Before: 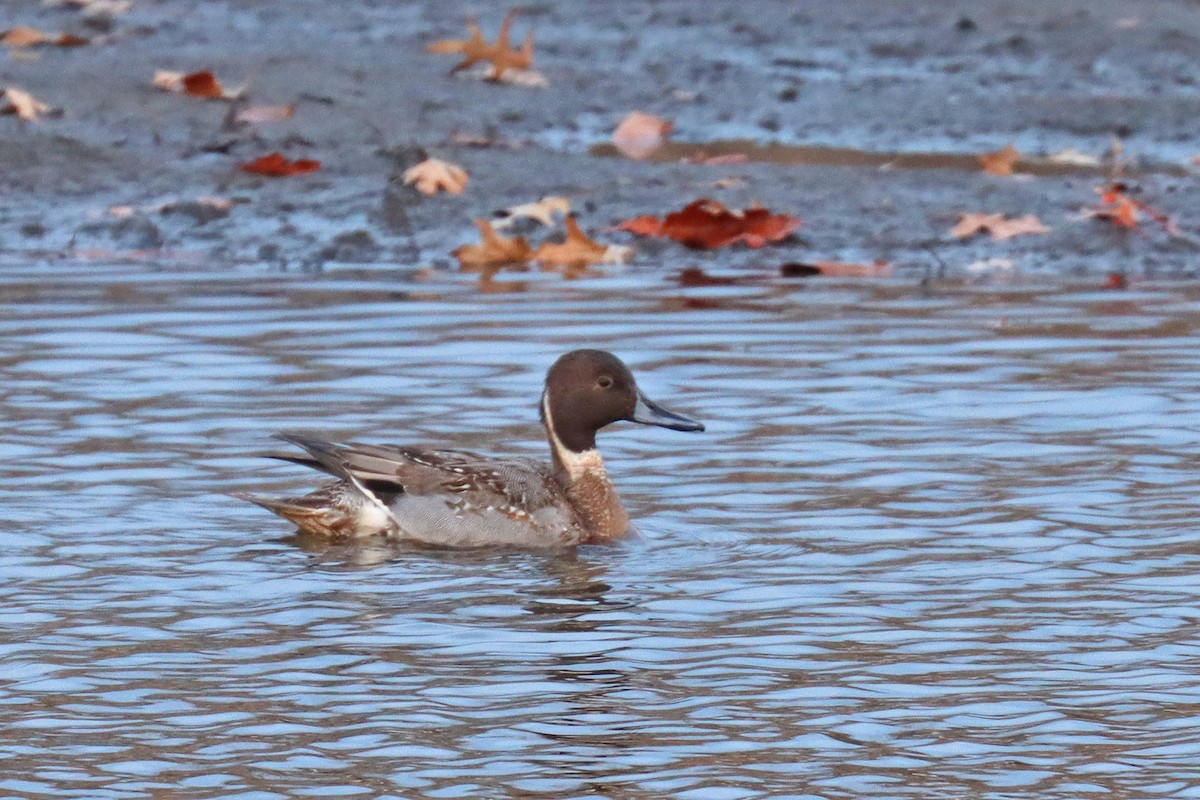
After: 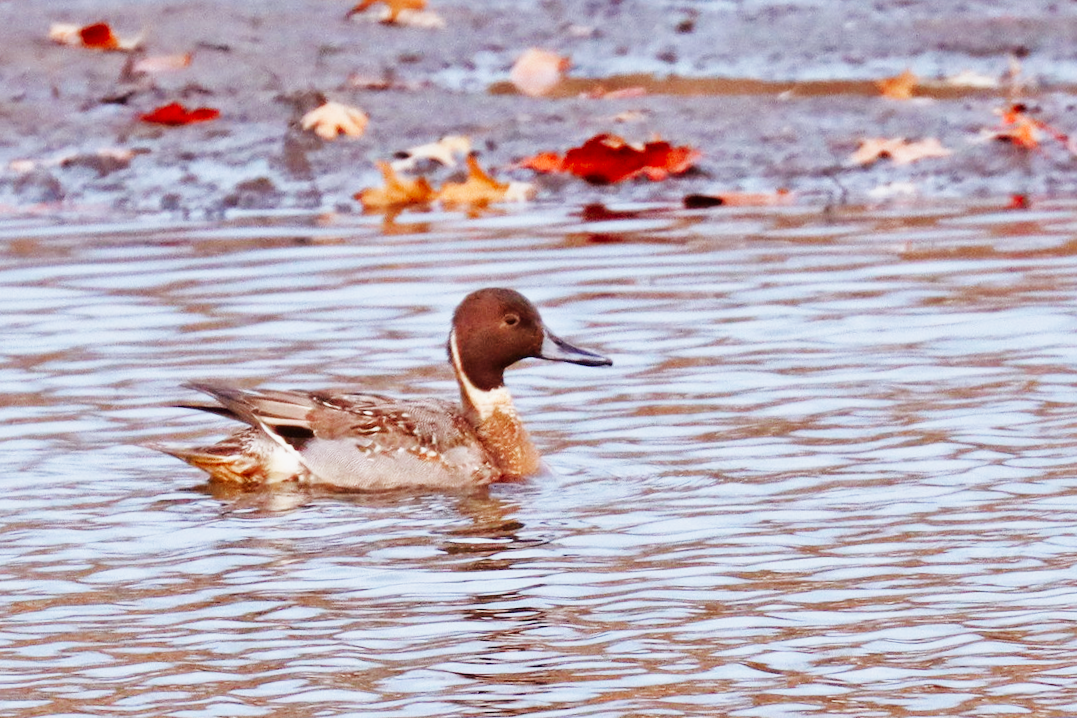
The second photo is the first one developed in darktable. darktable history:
shadows and highlights: shadows -20, white point adjustment -2, highlights -35
crop and rotate: angle 1.96°, left 5.673%, top 5.673%
base curve: curves: ch0 [(0, 0.003) (0.001, 0.002) (0.006, 0.004) (0.02, 0.022) (0.048, 0.086) (0.094, 0.234) (0.162, 0.431) (0.258, 0.629) (0.385, 0.8) (0.548, 0.918) (0.751, 0.988) (1, 1)], preserve colors none
exposure: exposure -0.072 EV, compensate highlight preservation false
rgb levels: mode RGB, independent channels, levels [[0, 0.5, 1], [0, 0.521, 1], [0, 0.536, 1]]
